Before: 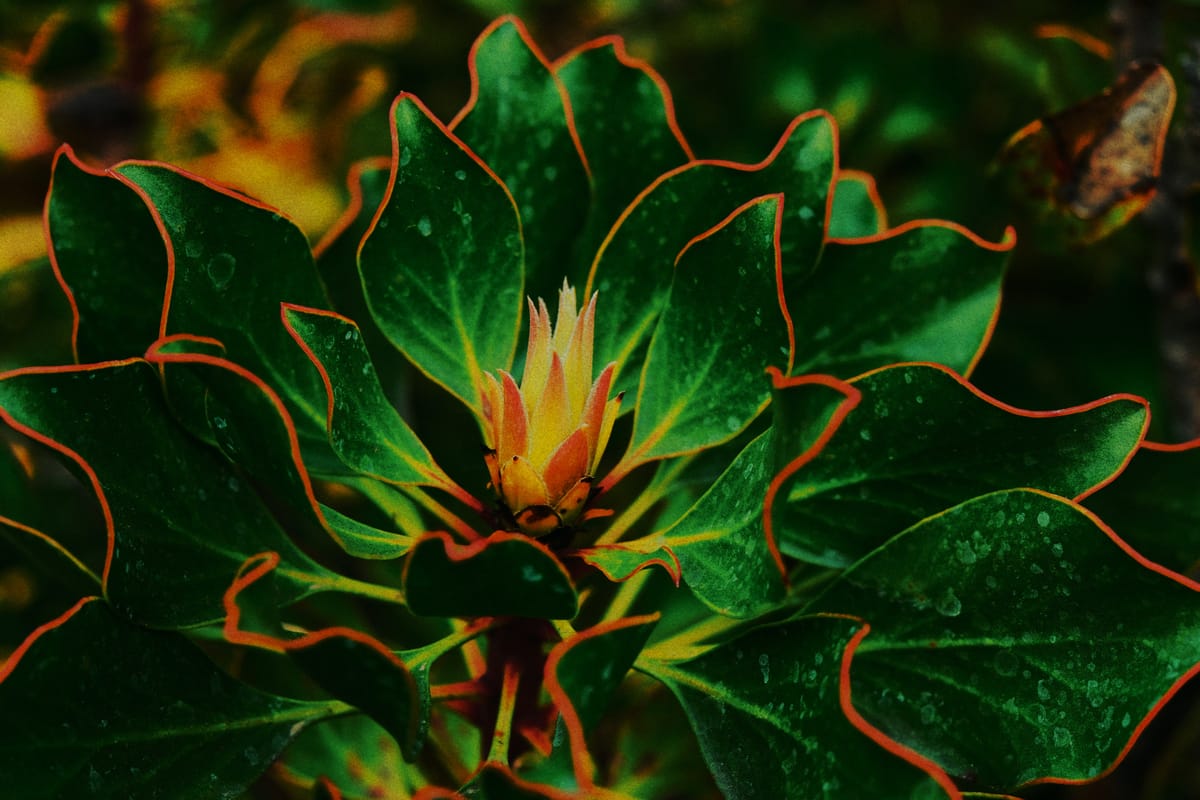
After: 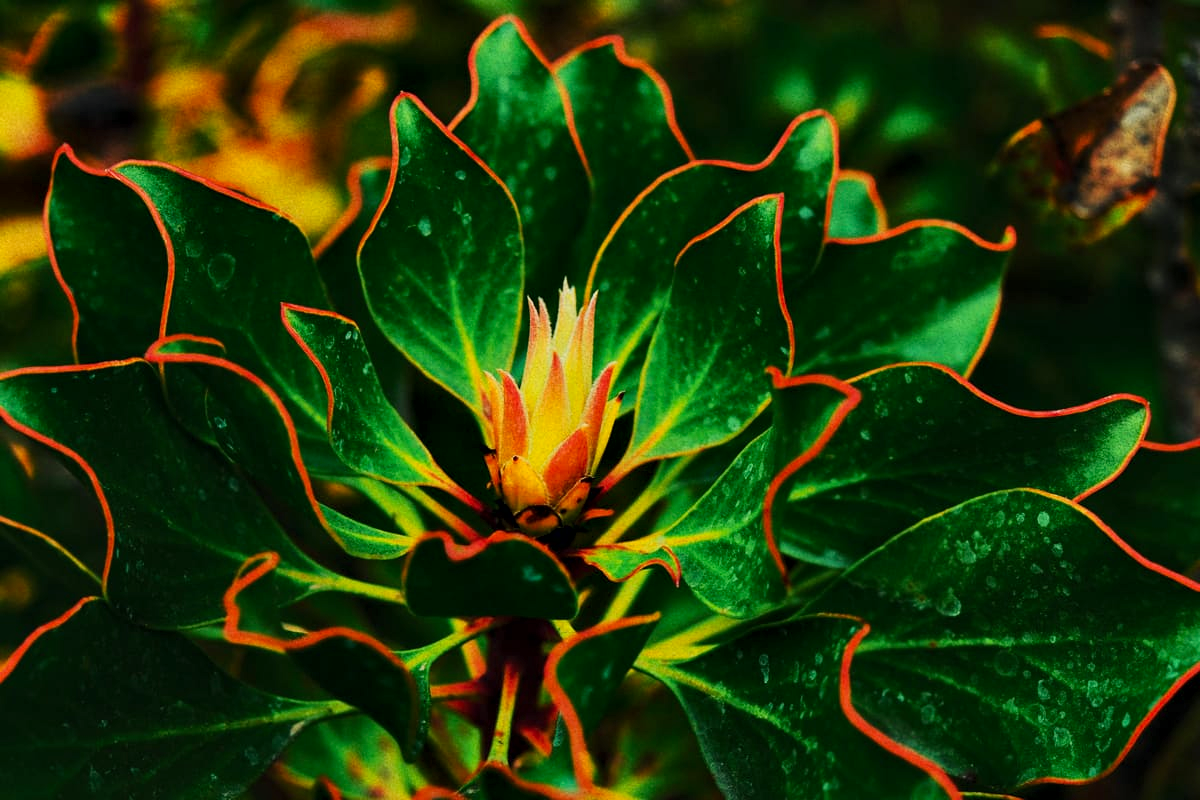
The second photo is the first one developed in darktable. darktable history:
contrast brightness saturation: contrast 0.2, brightness 0.16, saturation 0.22
contrast equalizer: octaves 7, y [[0.6 ×6], [0.55 ×6], [0 ×6], [0 ×6], [0 ×6]], mix 0.35
